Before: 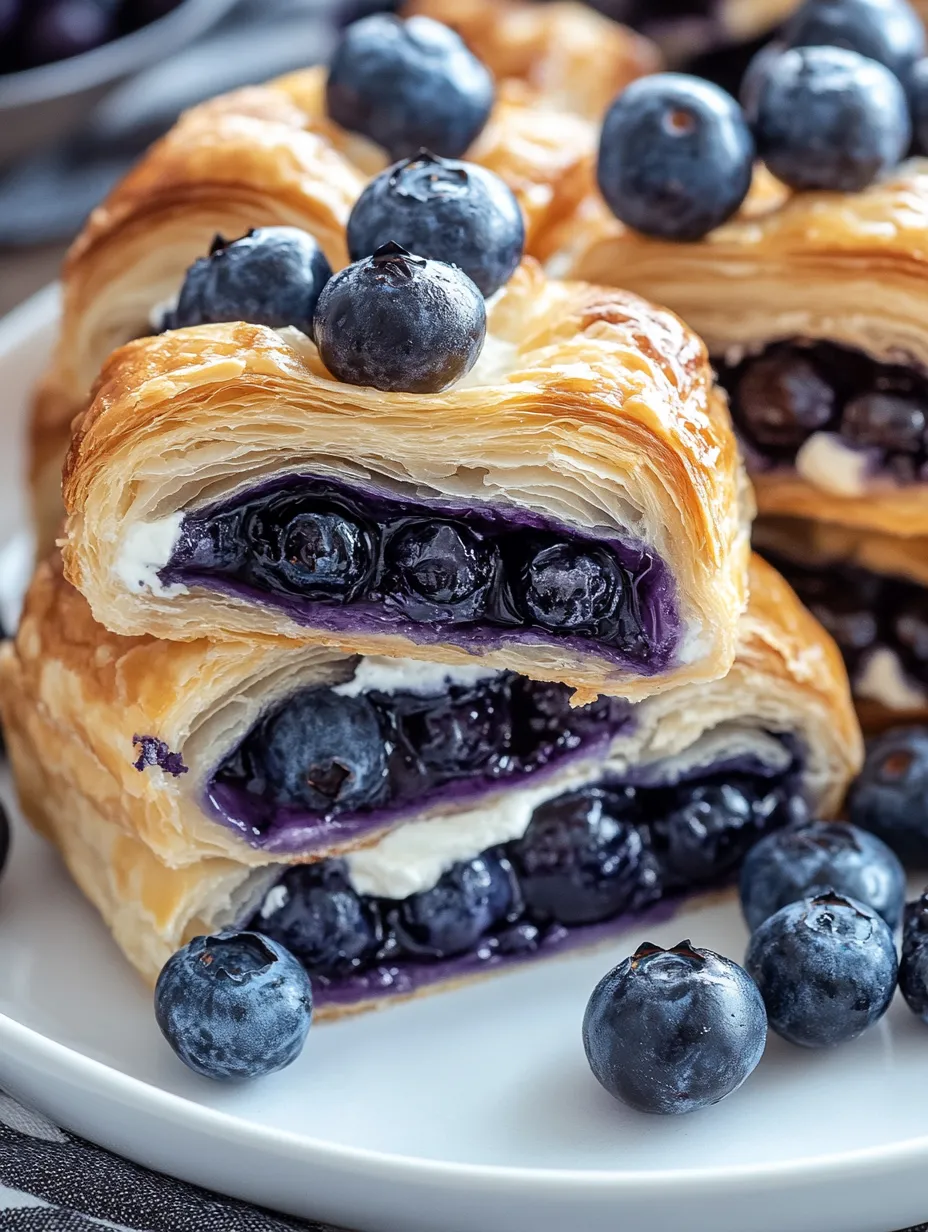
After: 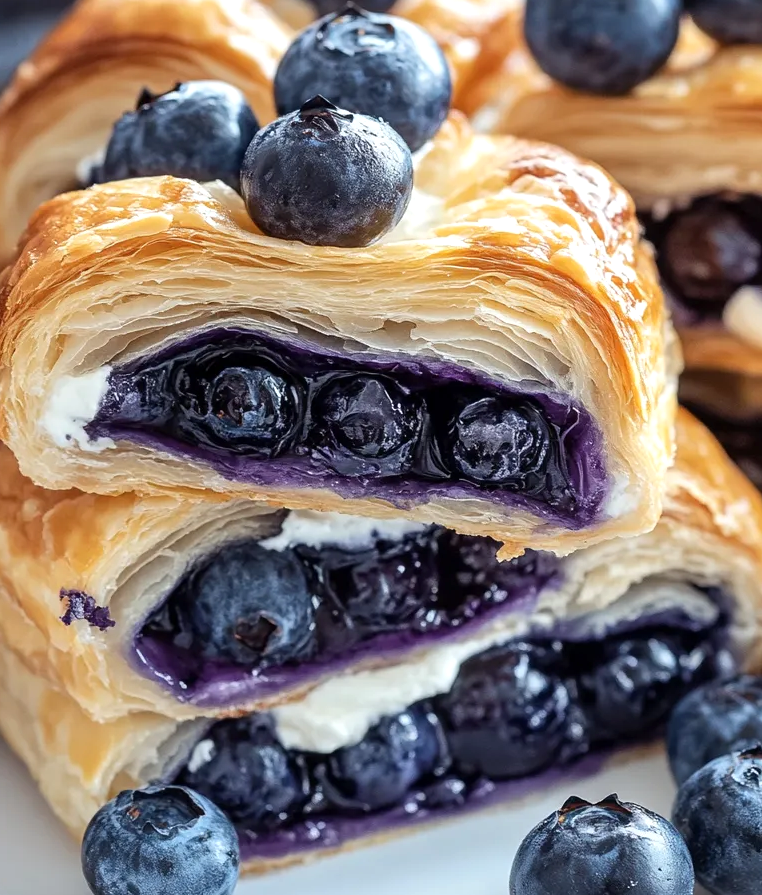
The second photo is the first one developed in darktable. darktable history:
exposure: exposure 0.153 EV, compensate exposure bias true, compensate highlight preservation false
crop: left 7.897%, top 11.901%, right 9.933%, bottom 15.433%
